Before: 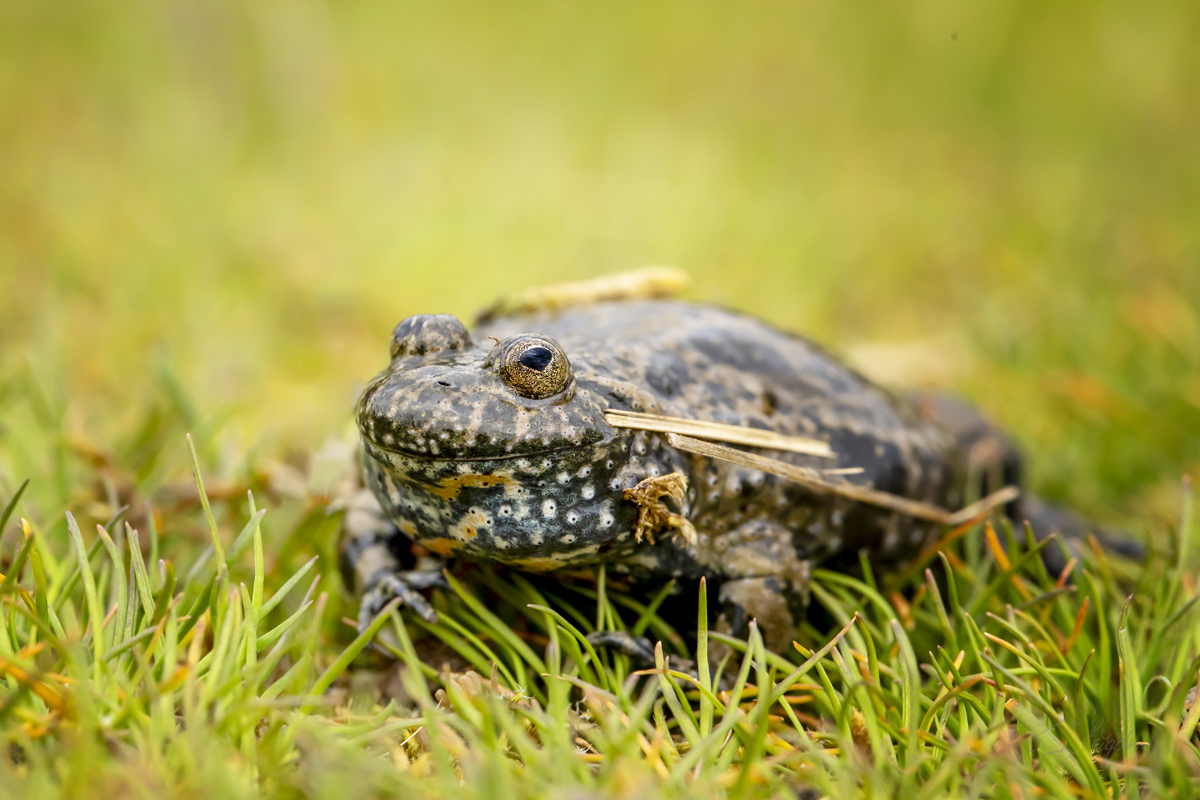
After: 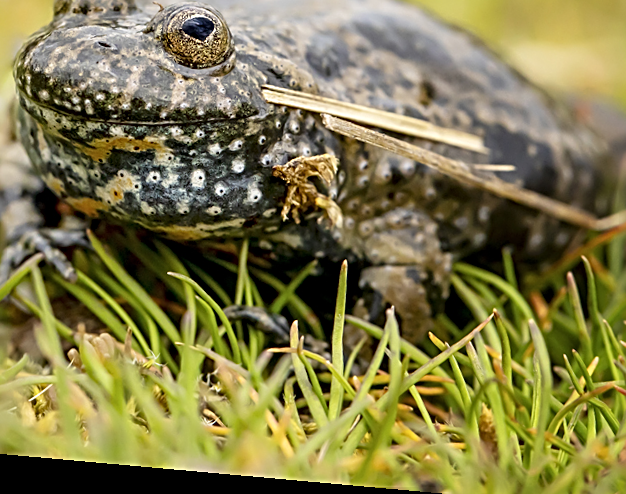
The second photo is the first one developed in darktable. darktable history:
contrast brightness saturation: saturation -0.05
rotate and perspective: rotation 5.12°, automatic cropping off
crop: left 29.672%, top 41.786%, right 20.851%, bottom 3.487%
sharpen: radius 2.584, amount 0.688
